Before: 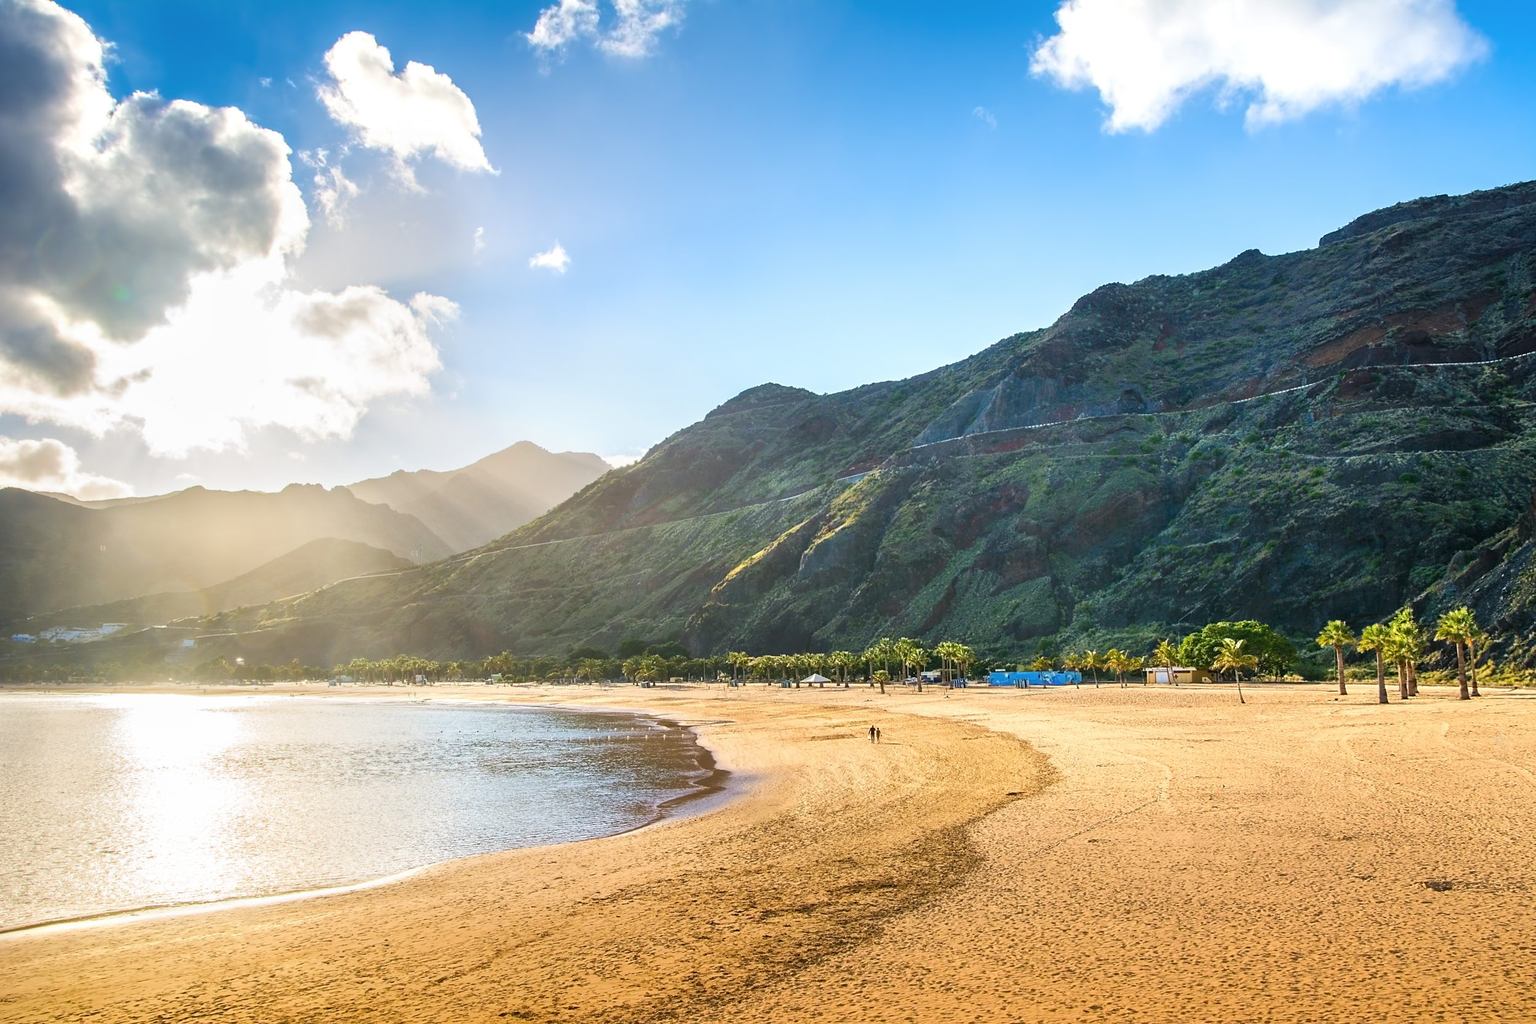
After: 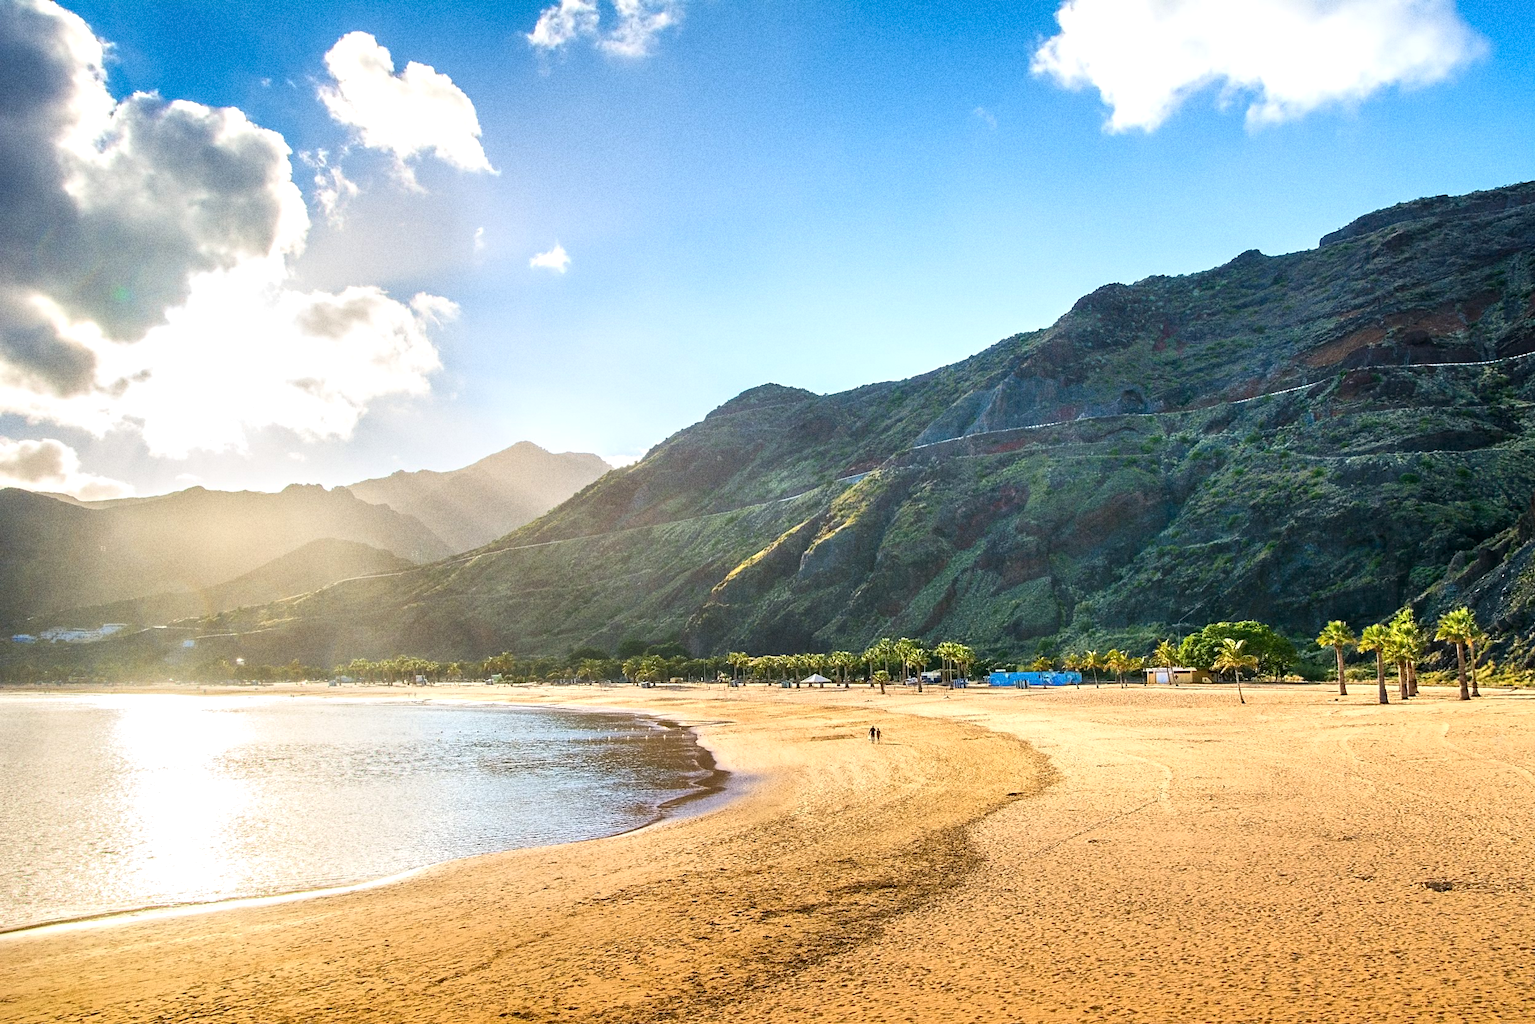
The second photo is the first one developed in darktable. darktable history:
tone equalizer: on, module defaults
contrast equalizer: octaves 7, y [[0.6 ×6], [0.55 ×6], [0 ×6], [0 ×6], [0 ×6]], mix 0.15
grain: coarseness 9.61 ISO, strength 35.62%
exposure: black level correction 0.002, exposure 0.15 EV, compensate highlight preservation false
